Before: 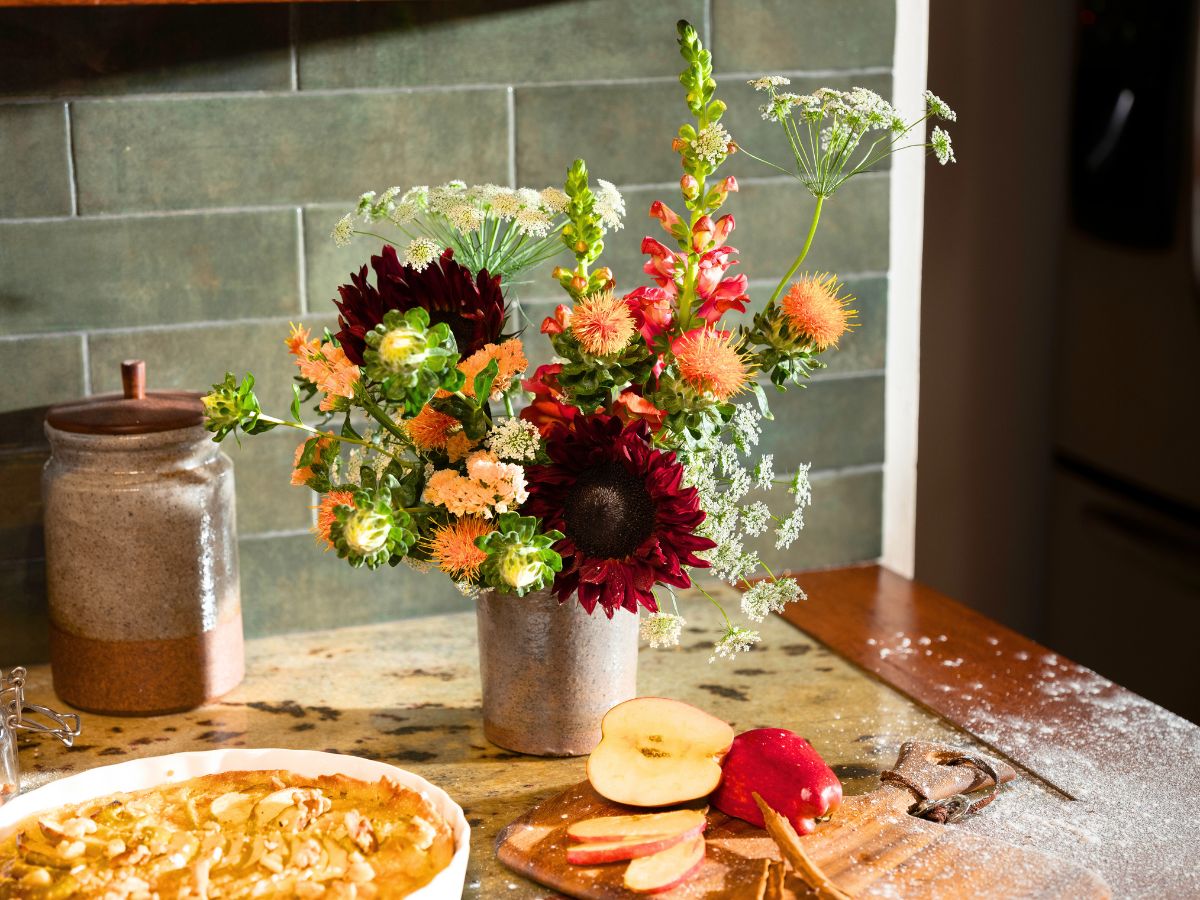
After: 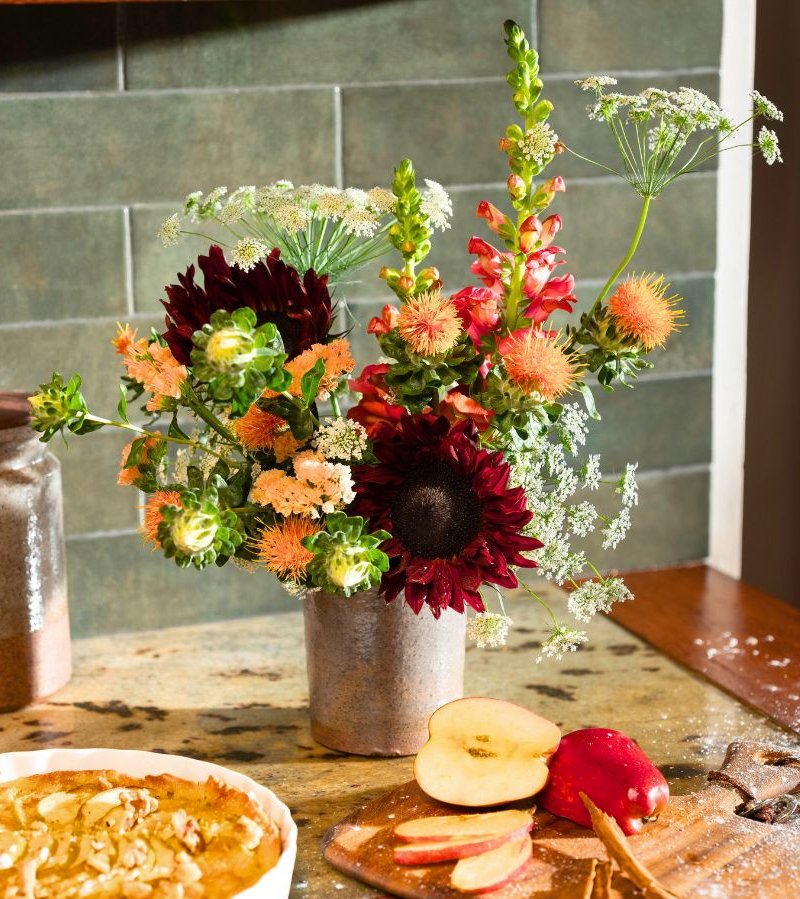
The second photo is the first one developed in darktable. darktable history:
shadows and highlights: shadows 20.75, highlights -35.42, soften with gaussian
crop and rotate: left 14.465%, right 18.802%
